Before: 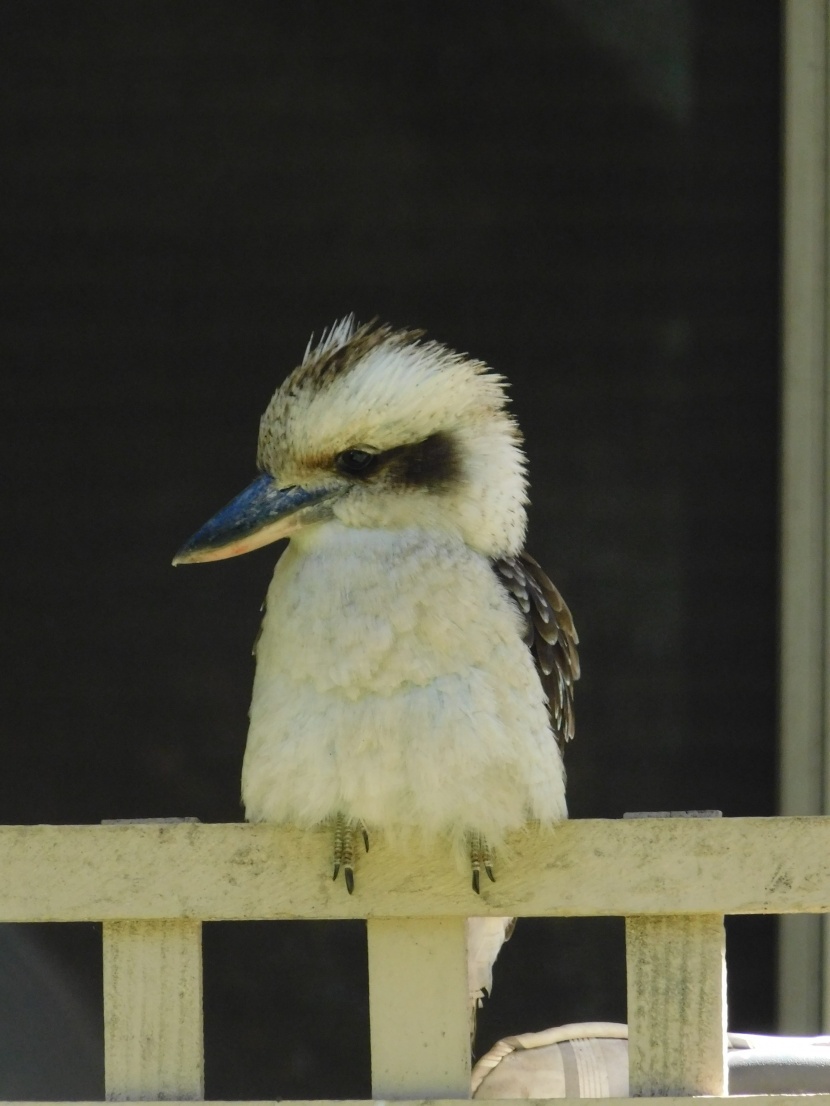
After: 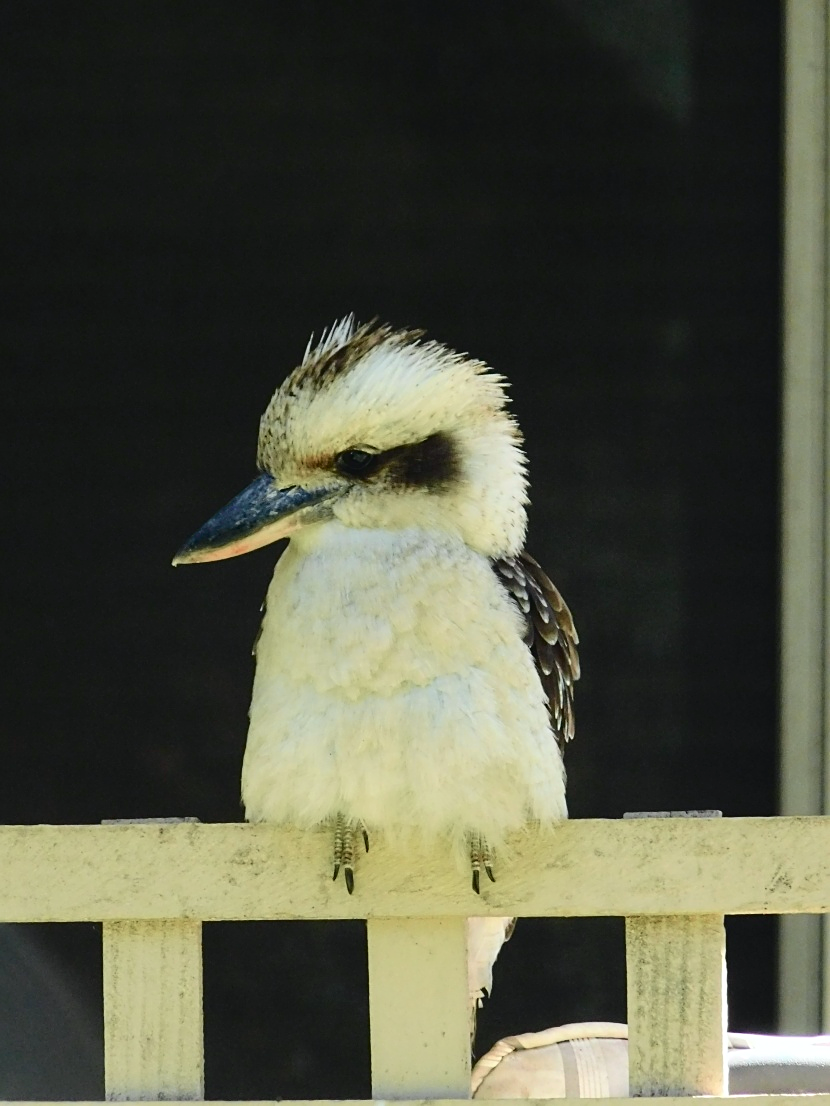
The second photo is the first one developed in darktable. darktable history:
sharpen: on, module defaults
tone curve: curves: ch0 [(0, 0.023) (0.087, 0.065) (0.184, 0.168) (0.45, 0.54) (0.57, 0.683) (0.722, 0.825) (0.877, 0.948) (1, 1)]; ch1 [(0, 0) (0.388, 0.369) (0.44, 0.44) (0.489, 0.481) (0.534, 0.551) (0.657, 0.659) (1, 1)]; ch2 [(0, 0) (0.353, 0.317) (0.408, 0.427) (0.472, 0.46) (0.5, 0.496) (0.537, 0.539) (0.576, 0.592) (0.625, 0.631) (1, 1)], color space Lab, independent channels, preserve colors none
